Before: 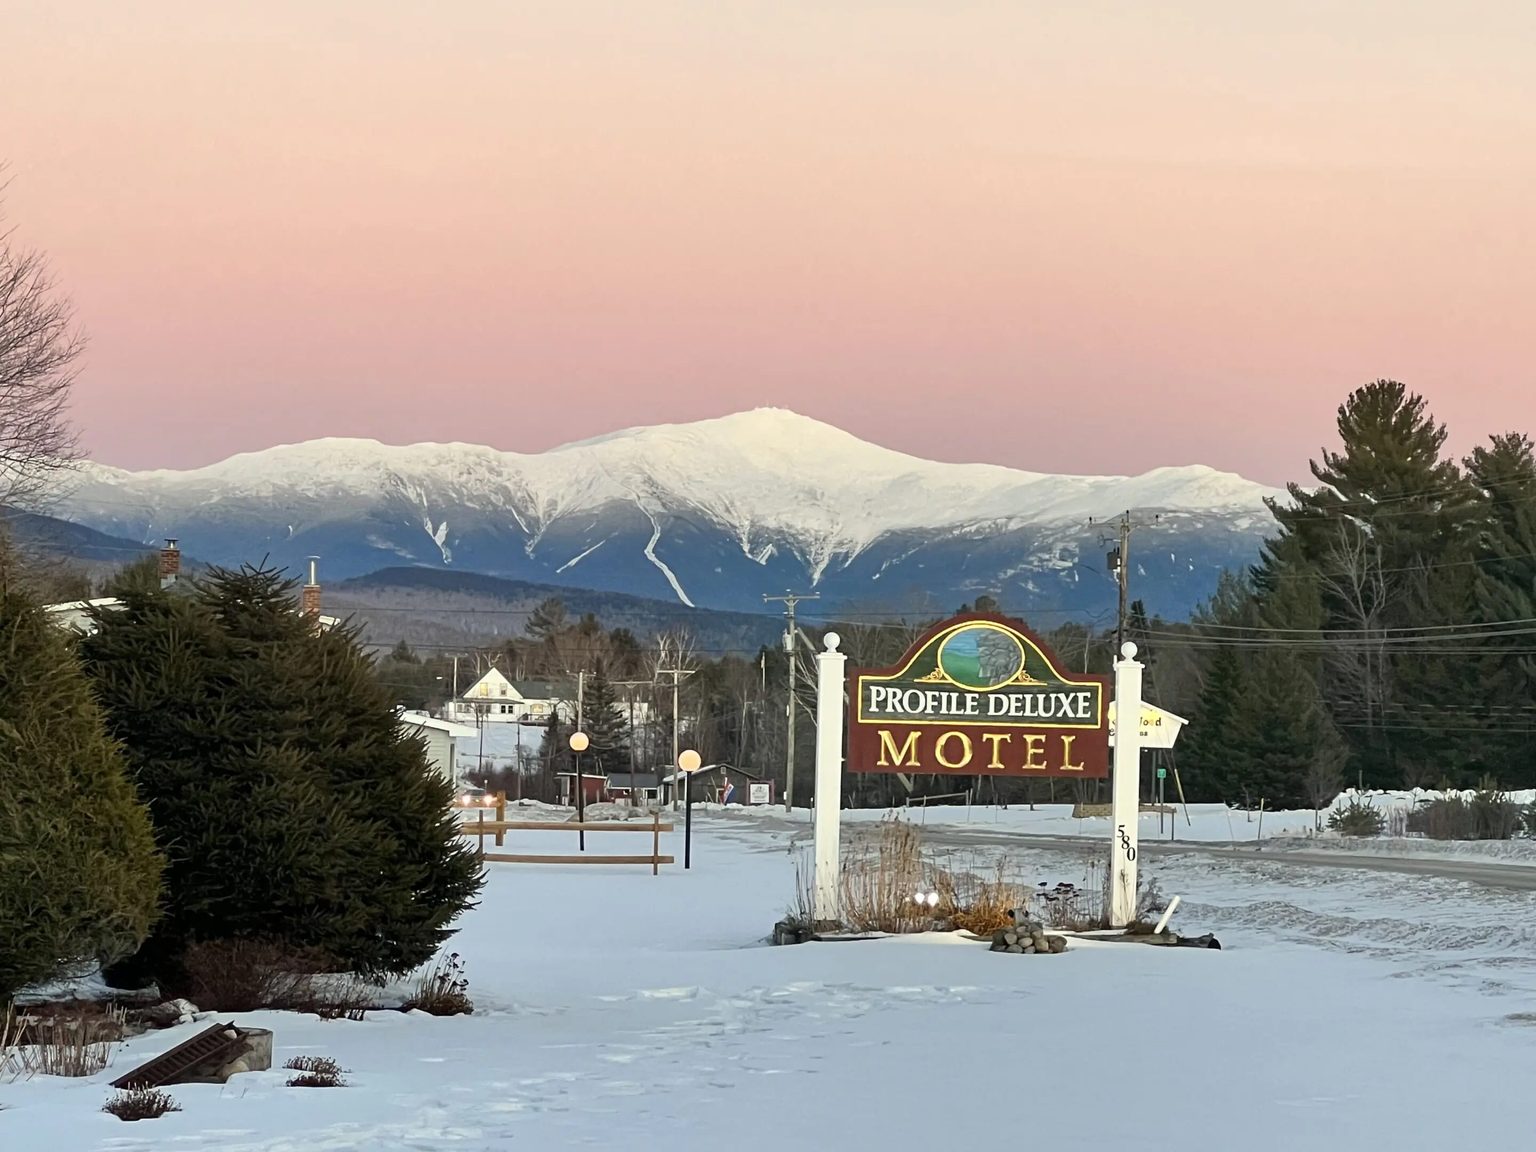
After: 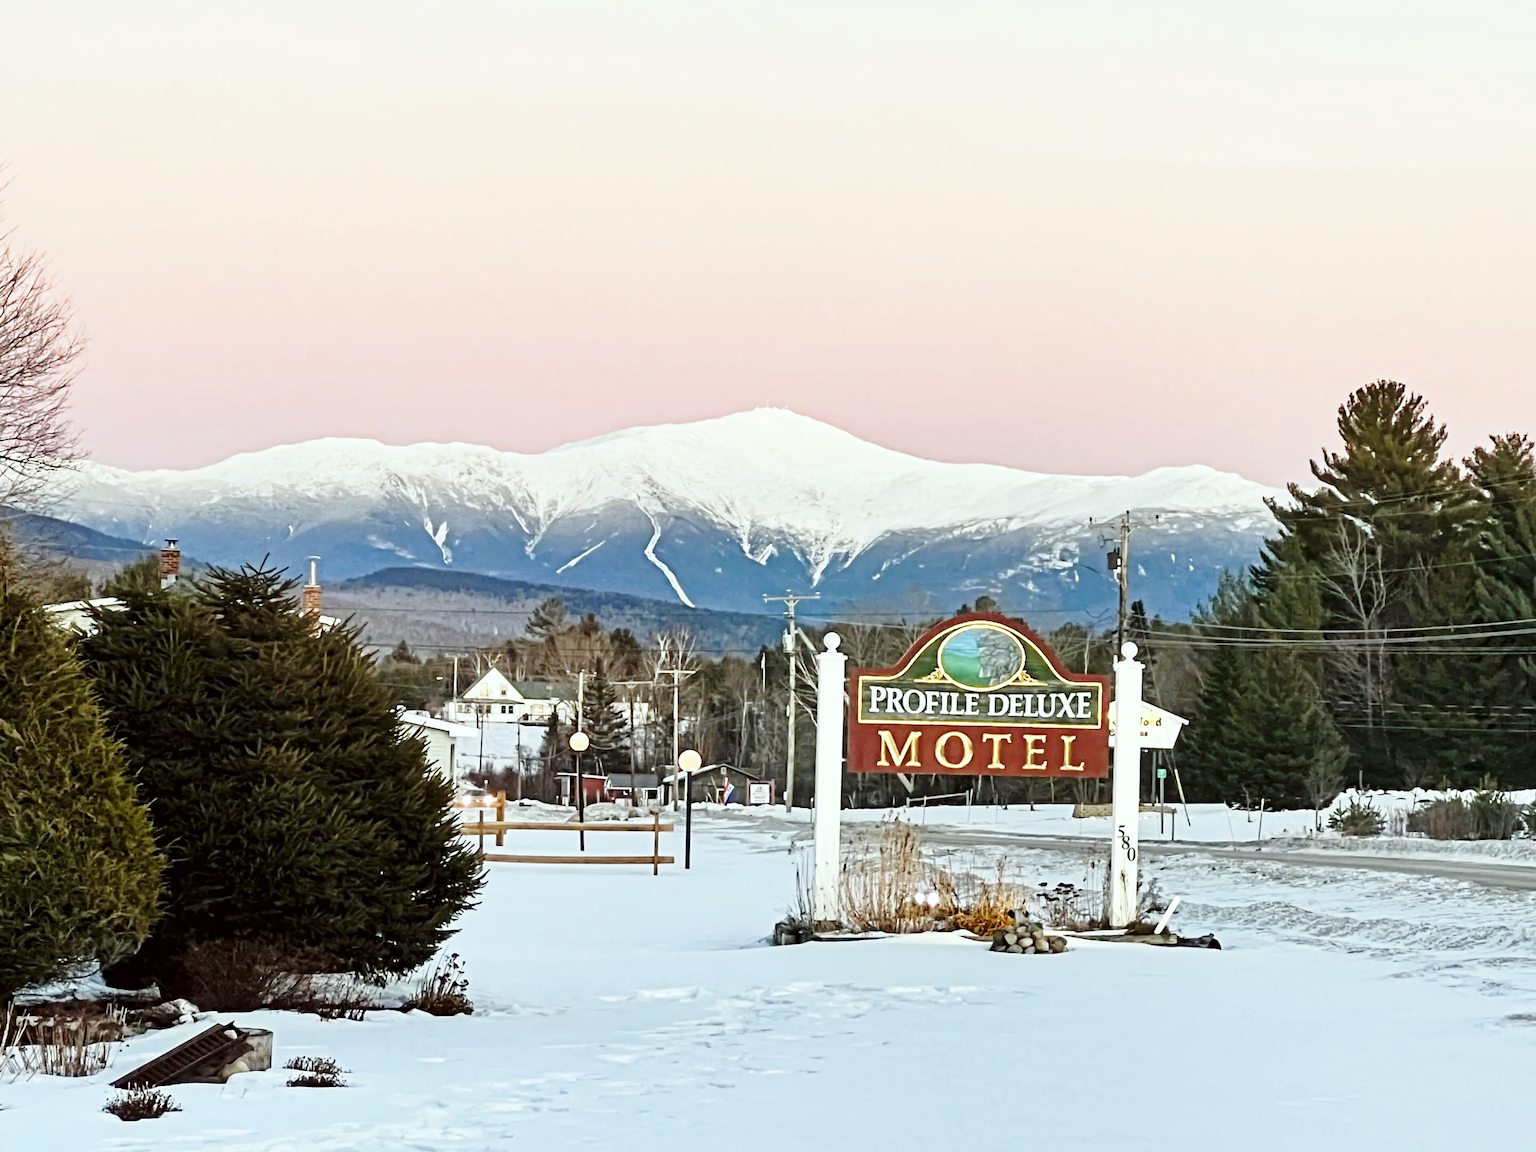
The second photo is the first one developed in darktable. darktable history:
color correction: highlights a* -2.73, highlights b* -2.09, shadows a* 2.41, shadows b* 2.73
base curve: curves: ch0 [(0, 0) (0.028, 0.03) (0.121, 0.232) (0.46, 0.748) (0.859, 0.968) (1, 1)], preserve colors none
exposure: exposure -0.01 EV, compensate highlight preservation false
contrast equalizer: y [[0.5, 0.5, 0.501, 0.63, 0.504, 0.5], [0.5 ×6], [0.5 ×6], [0 ×6], [0 ×6]]
